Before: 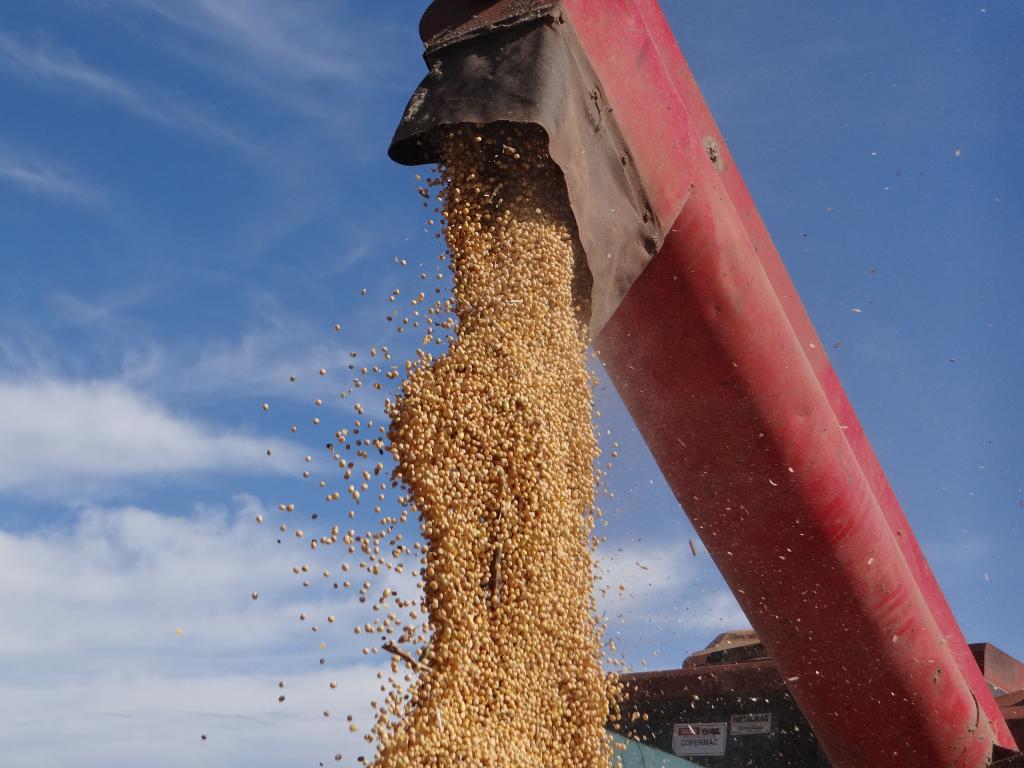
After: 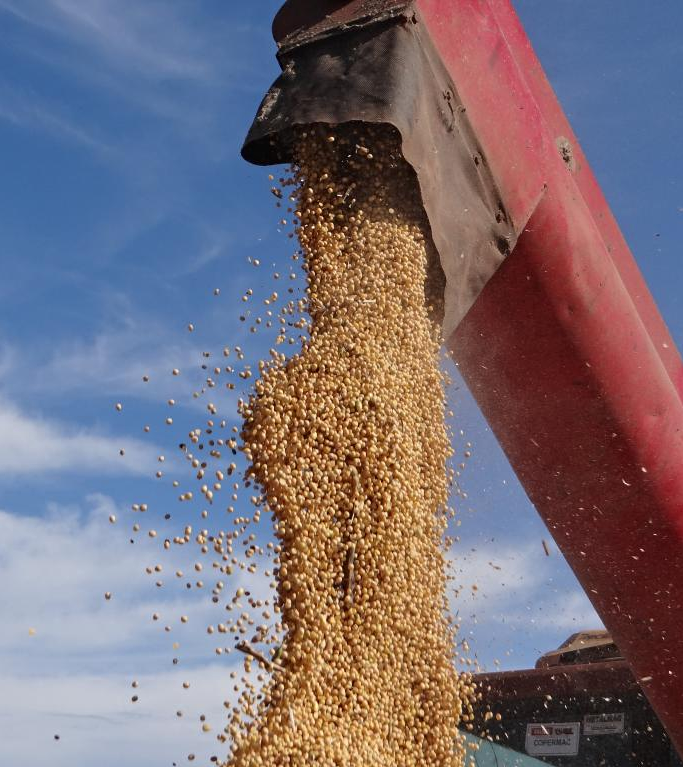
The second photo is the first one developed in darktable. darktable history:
crop and rotate: left 14.375%, right 18.924%
contrast equalizer: octaves 7, y [[0.5, 0.501, 0.525, 0.597, 0.58, 0.514], [0.5 ×6], [0.5 ×6], [0 ×6], [0 ×6]], mix 0.365
